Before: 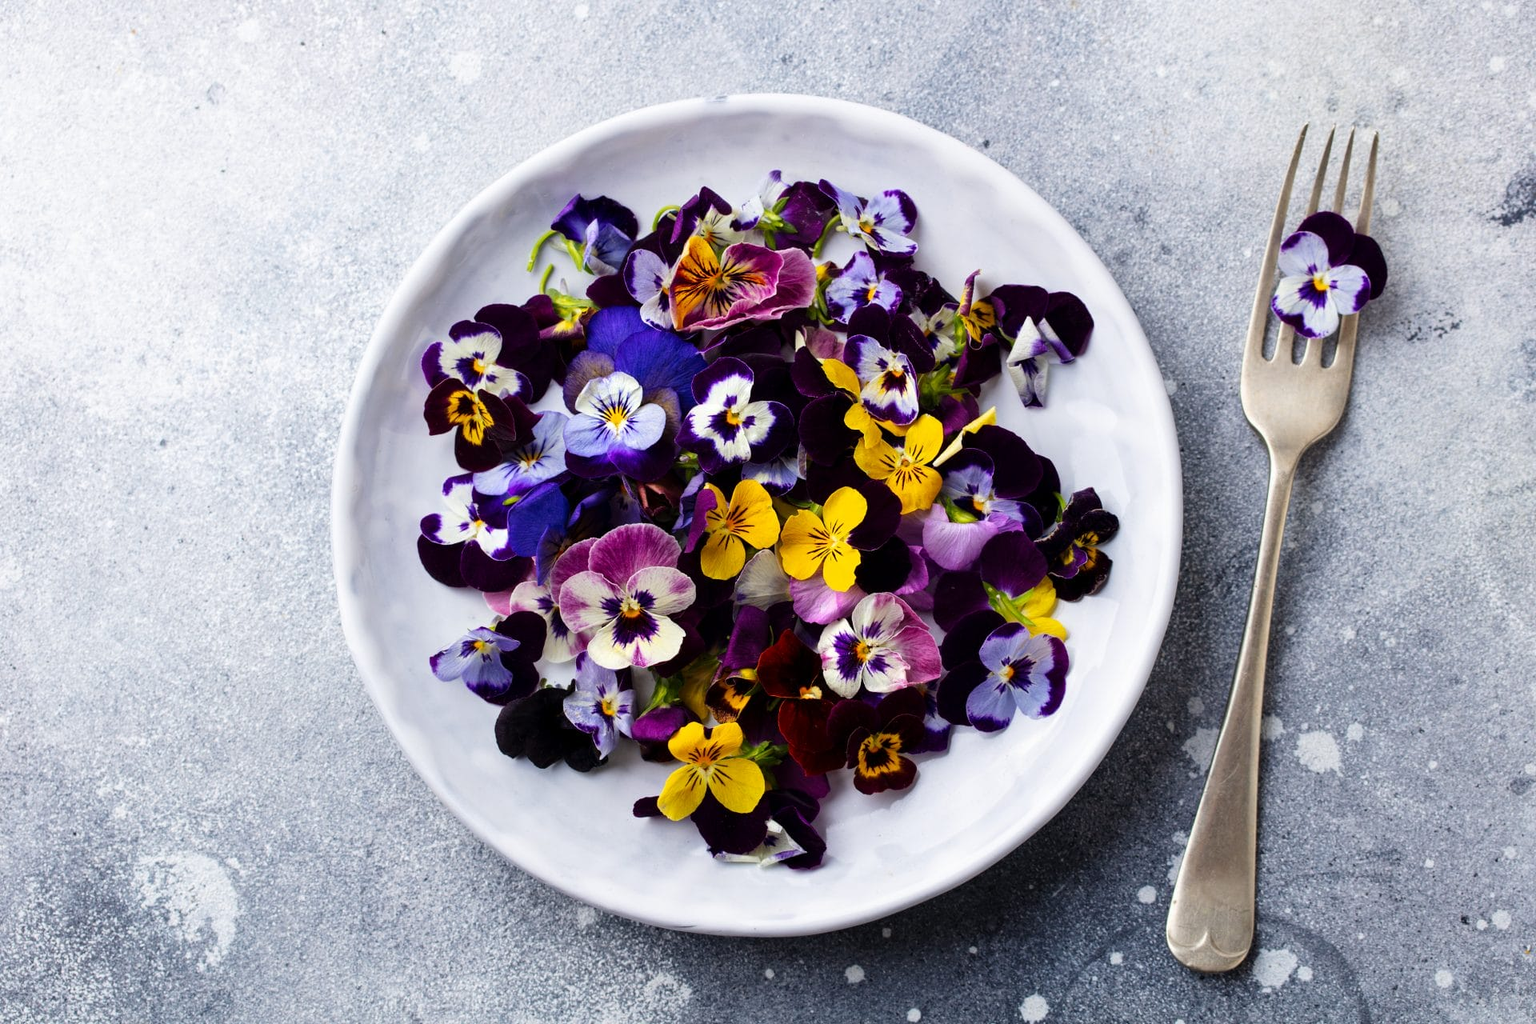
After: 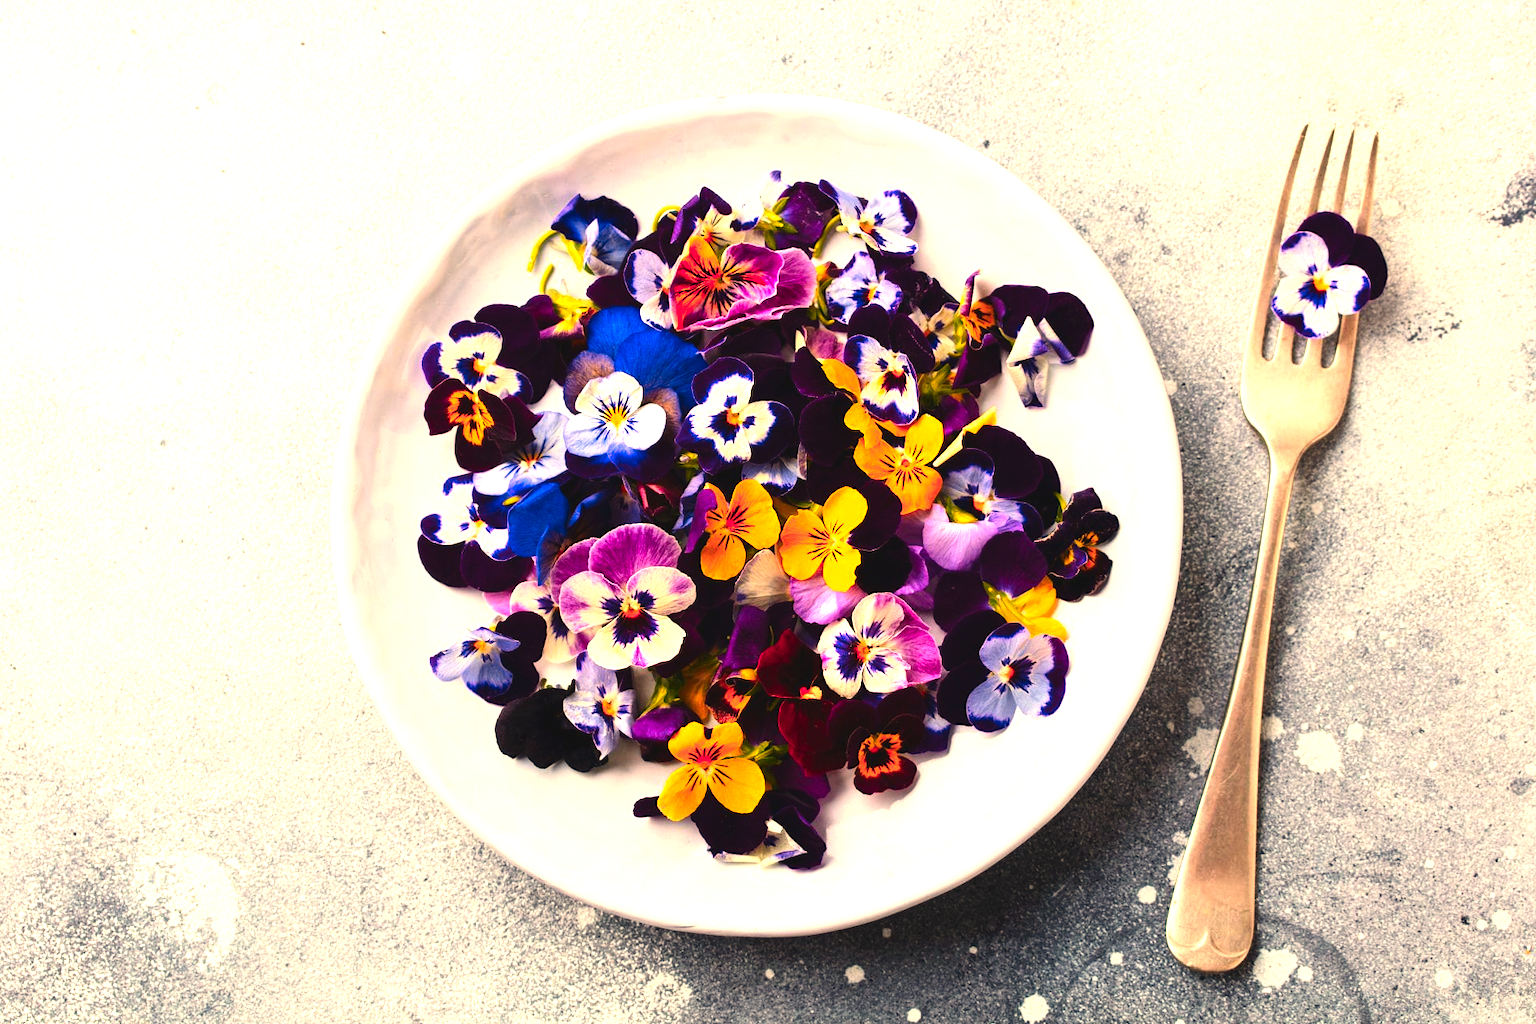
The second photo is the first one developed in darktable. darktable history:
contrast brightness saturation: contrast 0.13, brightness -0.05, saturation 0.16
exposure: black level correction -0.005, exposure 1 EV, compensate highlight preservation false
base curve: curves: ch0 [(0, 0) (0.472, 0.455) (1, 1)], preserve colors none
white balance: red 1.123, blue 0.83
color zones: curves: ch1 [(0.235, 0.558) (0.75, 0.5)]; ch2 [(0.25, 0.462) (0.749, 0.457)], mix 40.67%
